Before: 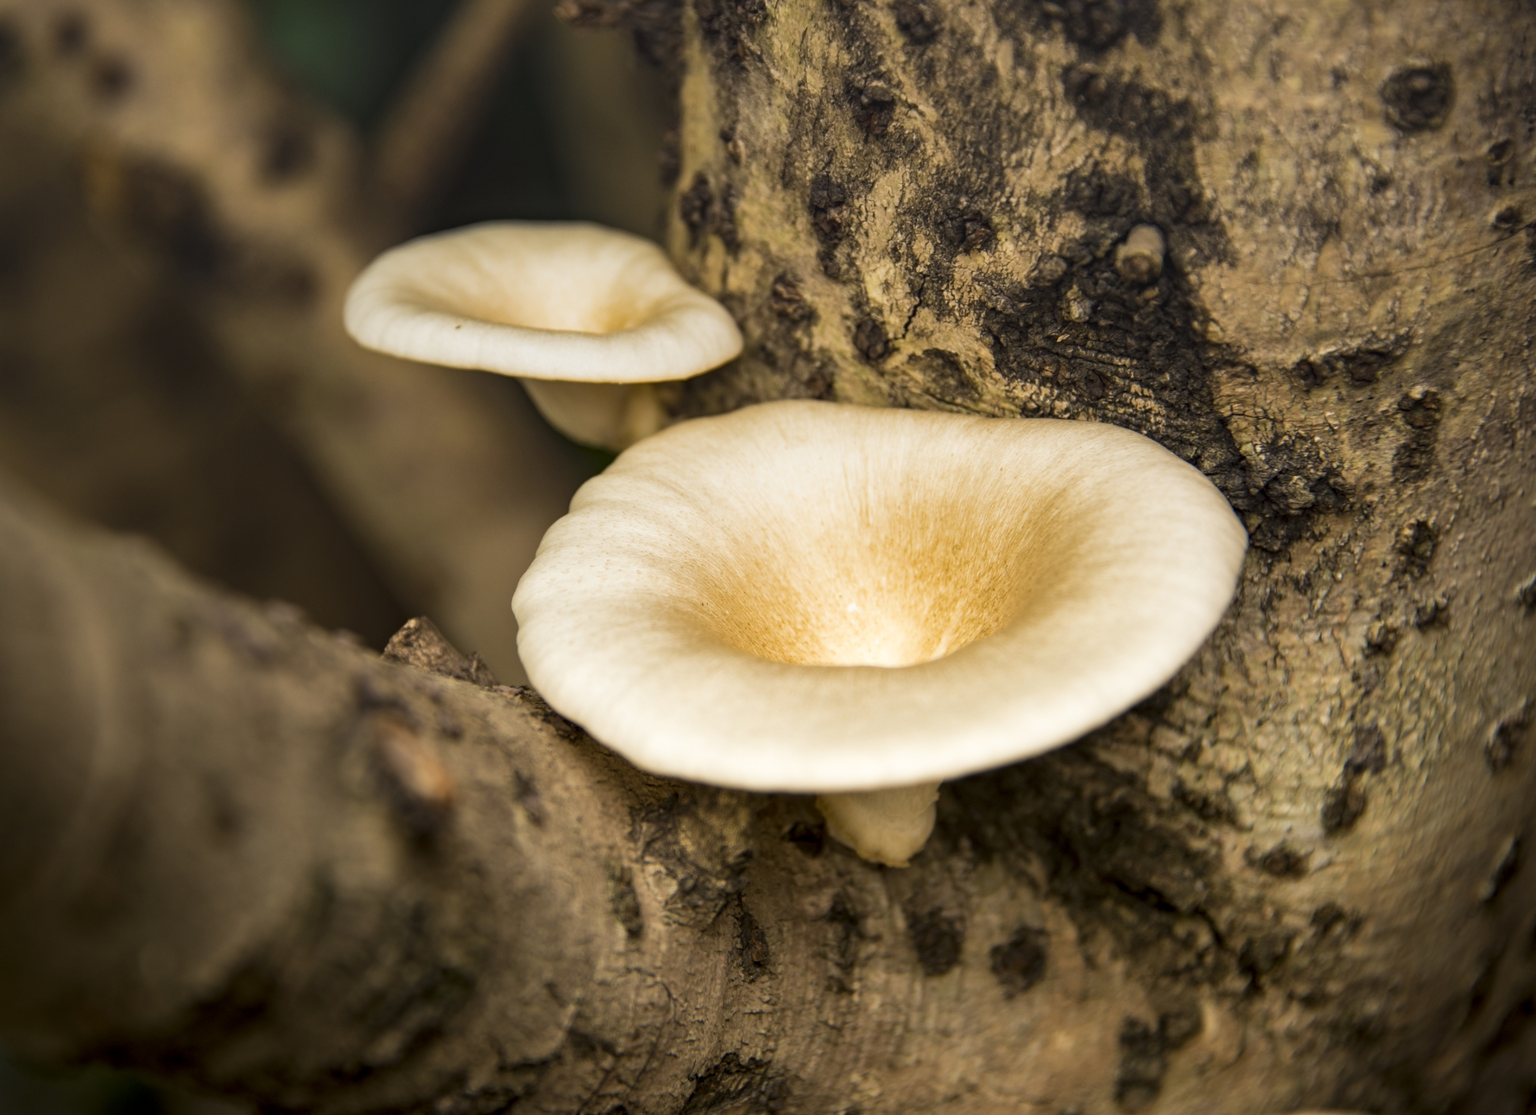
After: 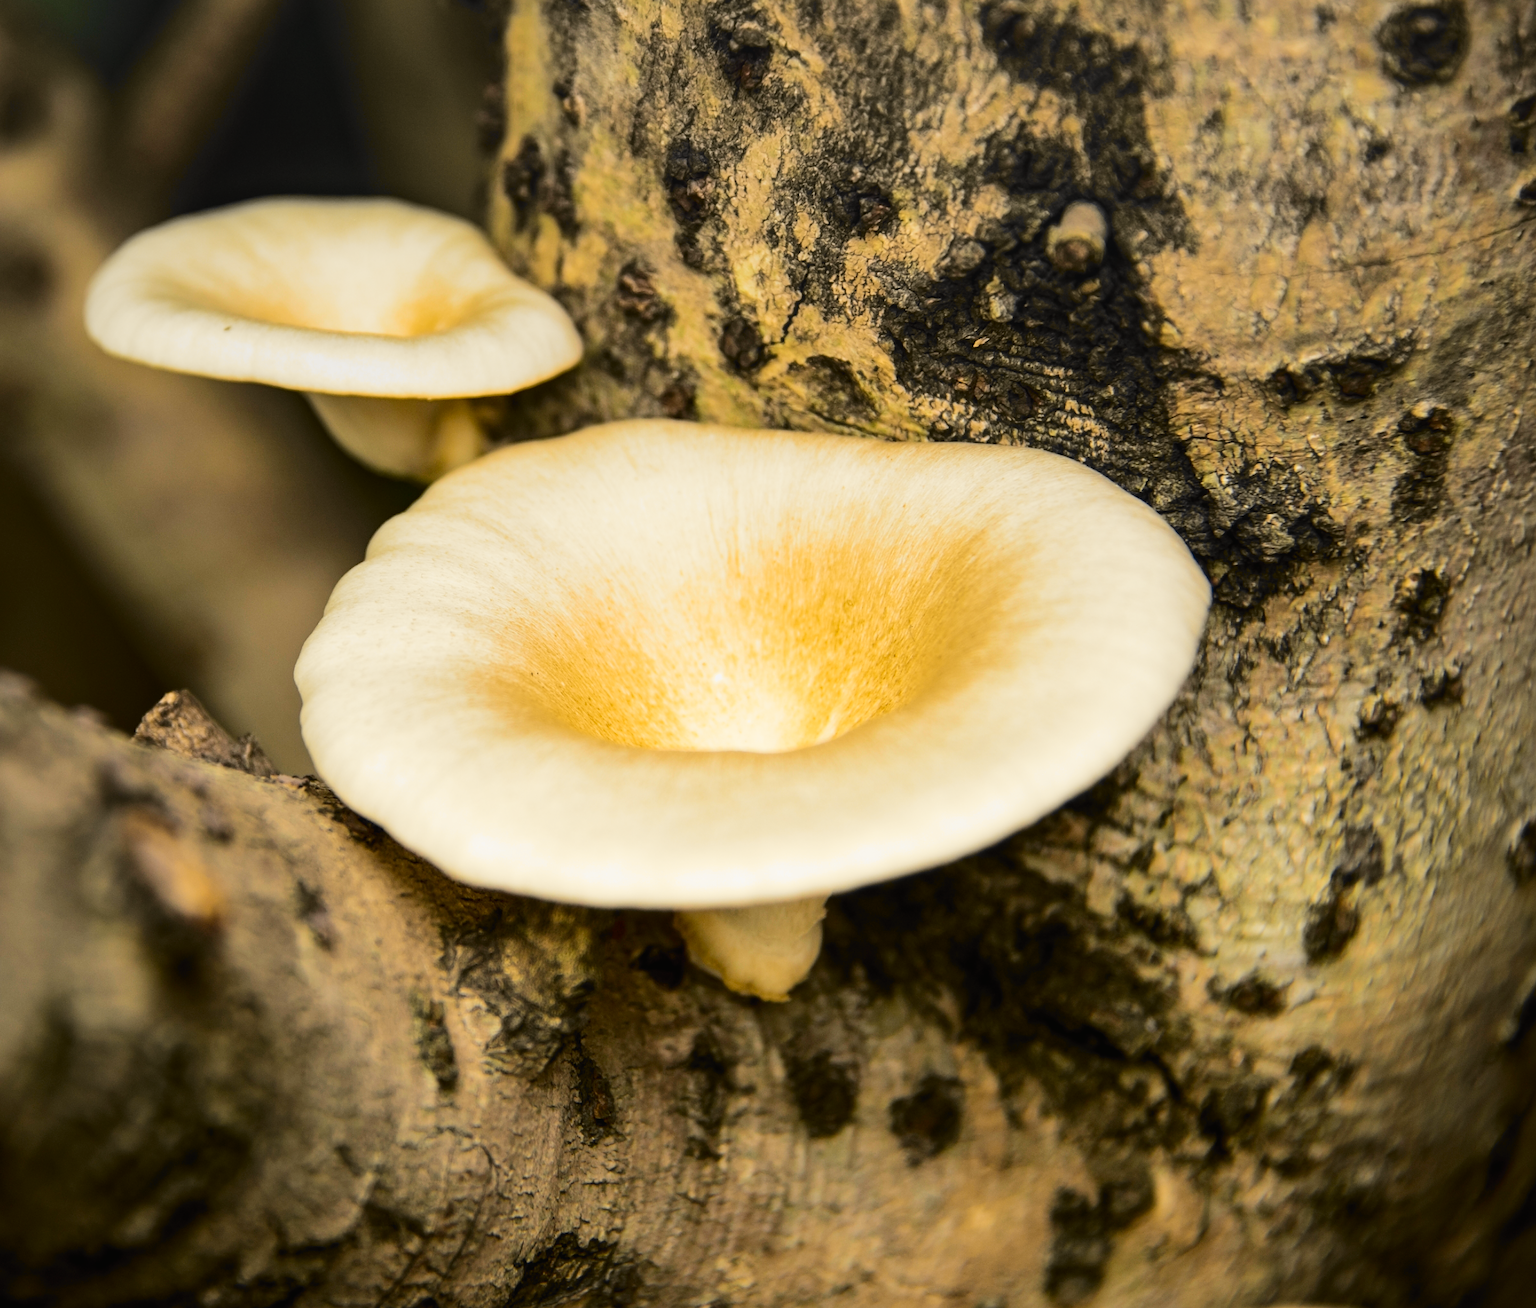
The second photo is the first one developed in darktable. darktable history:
sharpen: radius 1
tone curve: curves: ch0 [(0, 0.01) (0.097, 0.07) (0.204, 0.173) (0.447, 0.517) (0.539, 0.624) (0.733, 0.791) (0.879, 0.898) (1, 0.98)]; ch1 [(0, 0) (0.393, 0.415) (0.447, 0.448) (0.485, 0.494) (0.523, 0.509) (0.545, 0.541) (0.574, 0.561) (0.648, 0.674) (1, 1)]; ch2 [(0, 0) (0.369, 0.388) (0.449, 0.431) (0.499, 0.5) (0.521, 0.51) (0.53, 0.54) (0.564, 0.569) (0.674, 0.735) (1, 1)], color space Lab, independent channels, preserve colors none
haze removal: strength -0.09, distance 0.358, compatibility mode true, adaptive false
crop and rotate: left 17.959%, top 5.771%, right 1.742%
